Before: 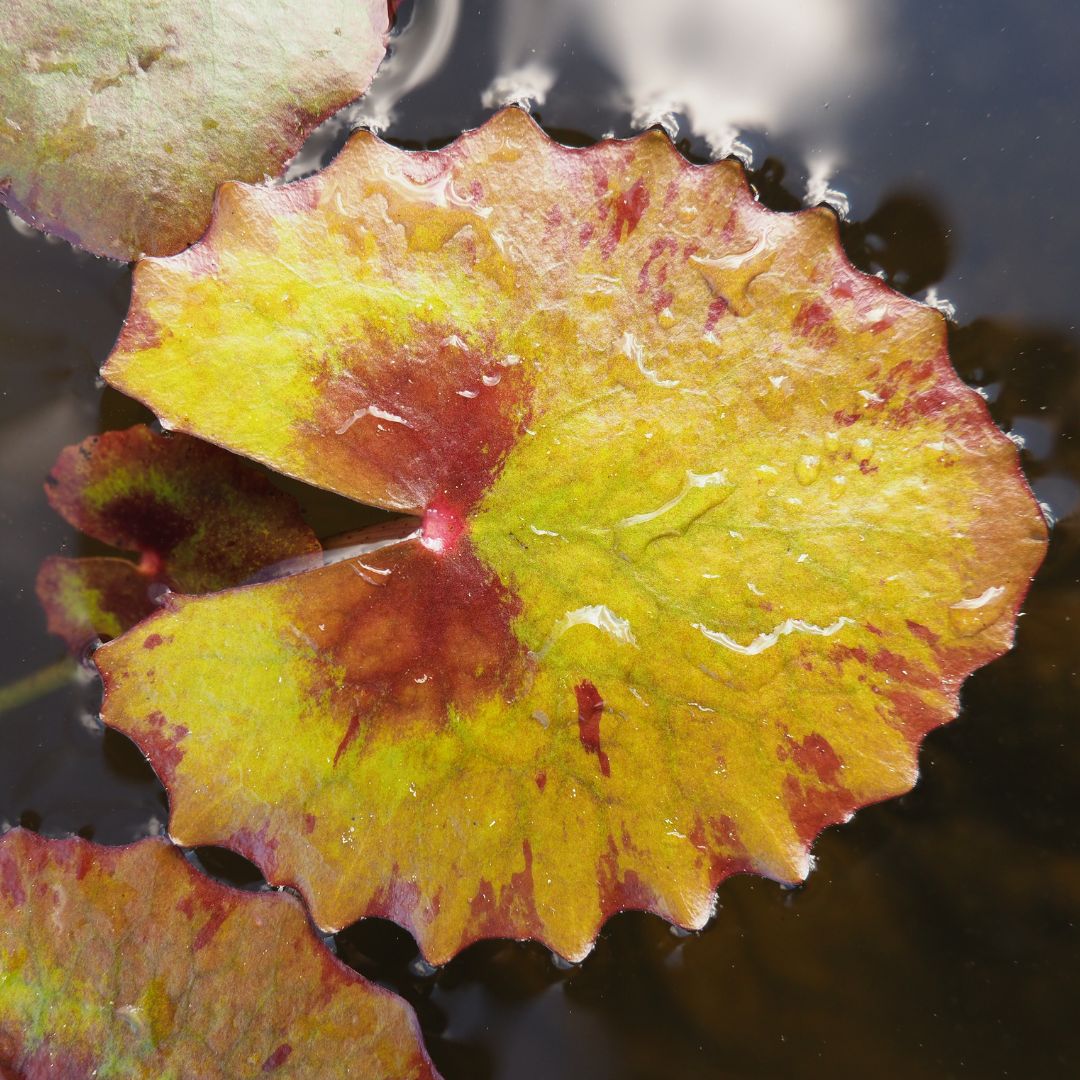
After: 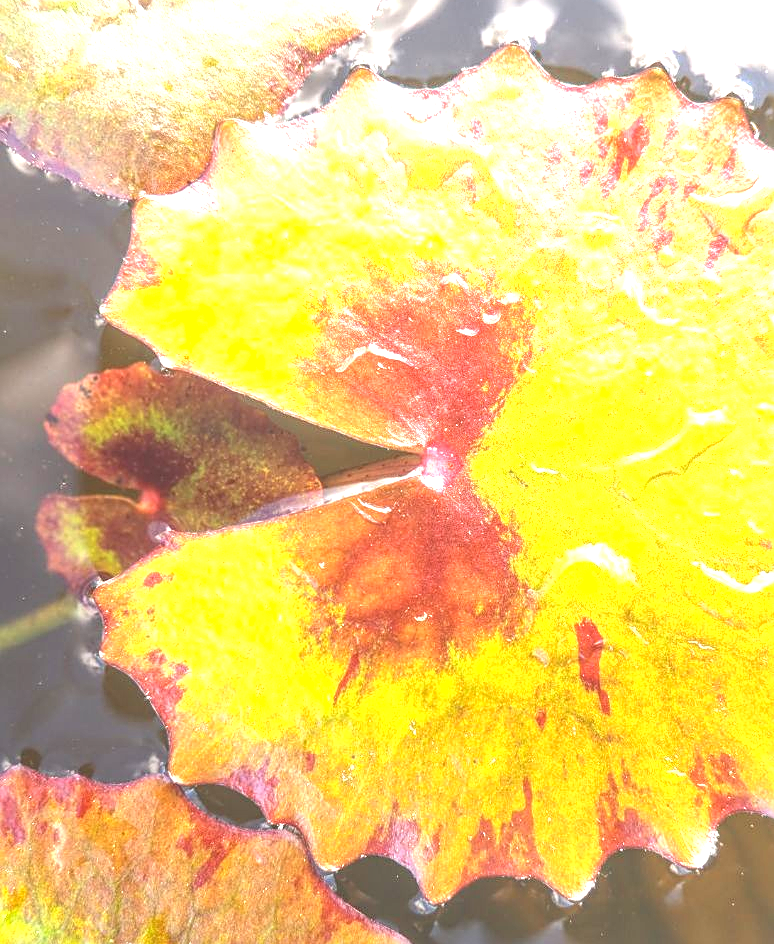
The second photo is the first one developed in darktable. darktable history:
local contrast: highlights 73%, shadows 15%, midtone range 0.197
exposure: black level correction 0, exposure 1.45 EV, compensate exposure bias true, compensate highlight preservation false
crop: top 5.803%, right 27.864%, bottom 5.804%
sharpen: on, module defaults
